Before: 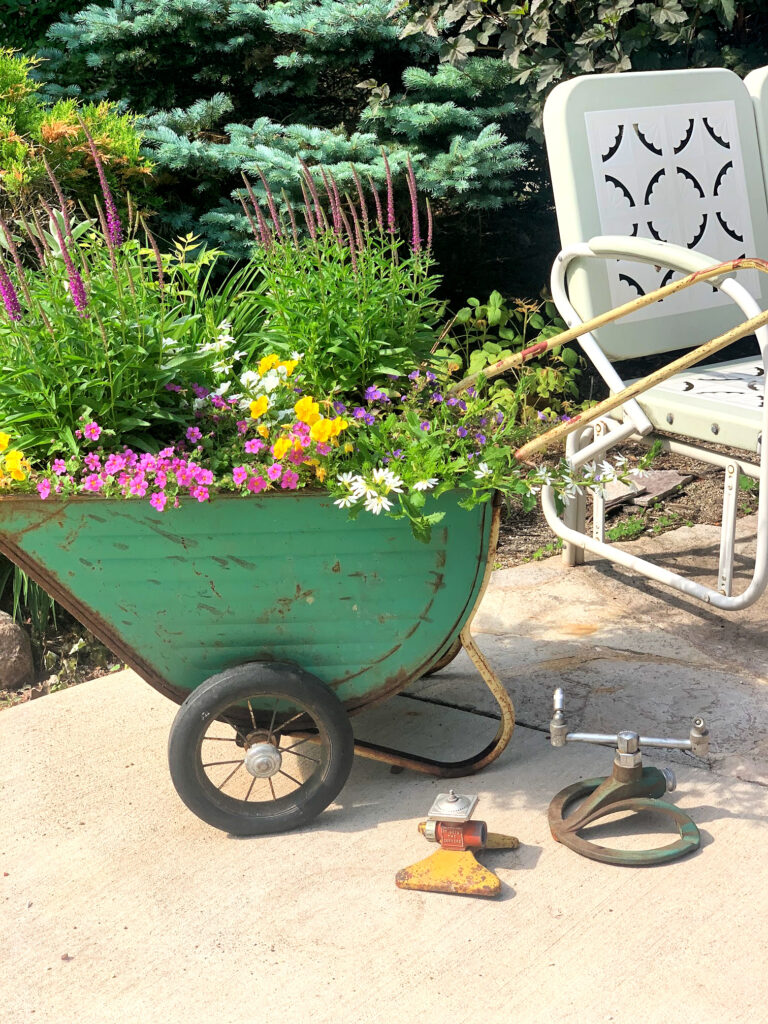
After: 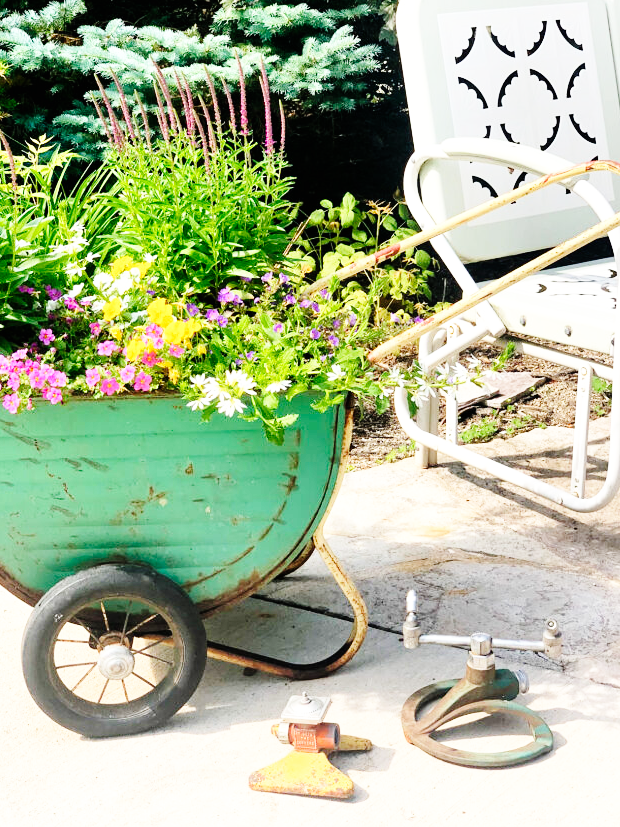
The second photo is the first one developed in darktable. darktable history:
crop: left 19.159%, top 9.58%, bottom 9.58%
base curve: curves: ch0 [(0, 0) (0, 0) (0.002, 0.001) (0.008, 0.003) (0.019, 0.011) (0.037, 0.037) (0.064, 0.11) (0.102, 0.232) (0.152, 0.379) (0.216, 0.524) (0.296, 0.665) (0.394, 0.789) (0.512, 0.881) (0.651, 0.945) (0.813, 0.986) (1, 1)], preserve colors none
